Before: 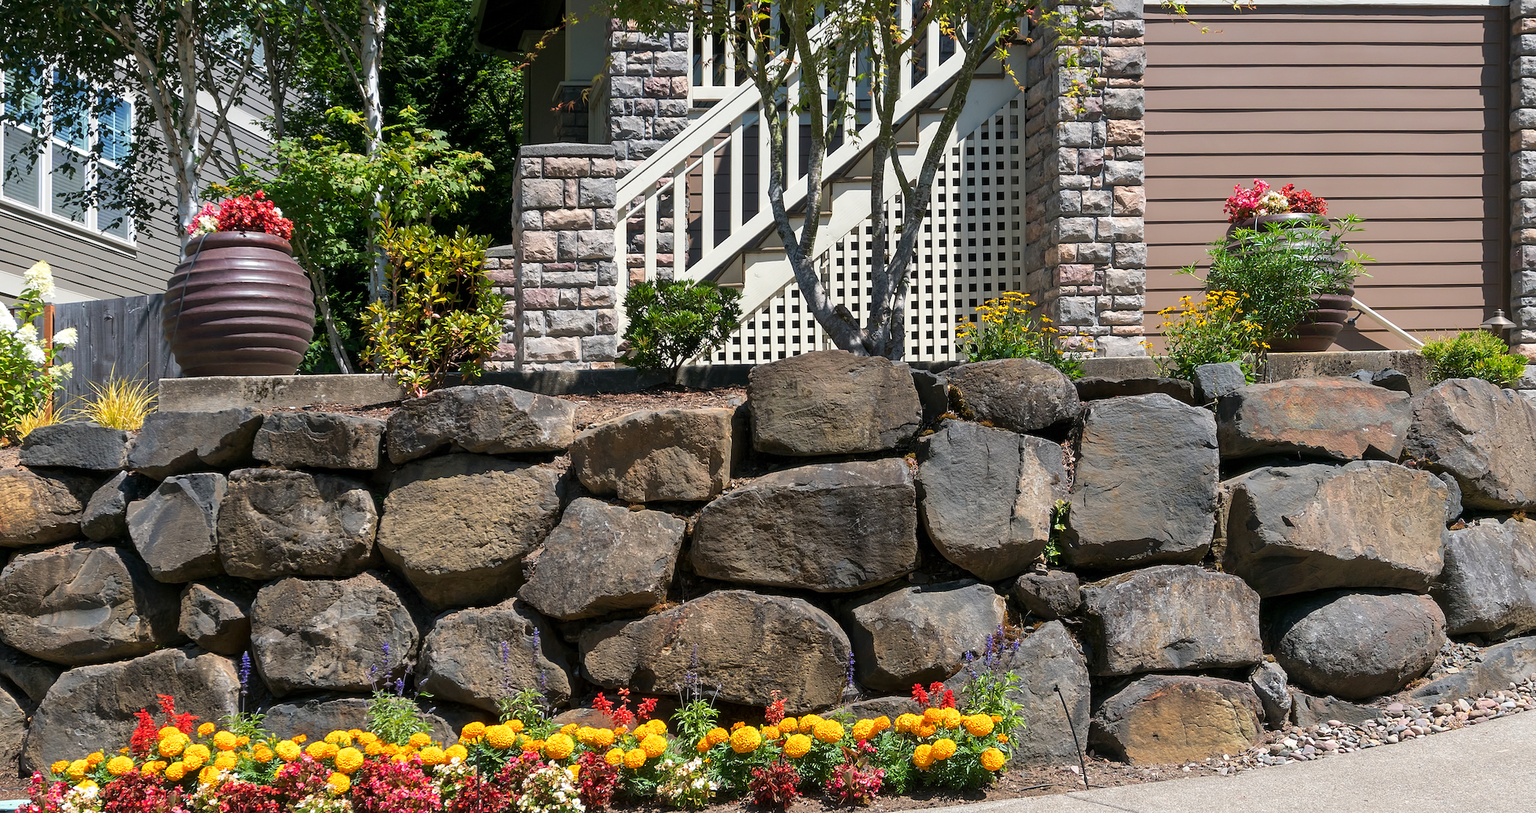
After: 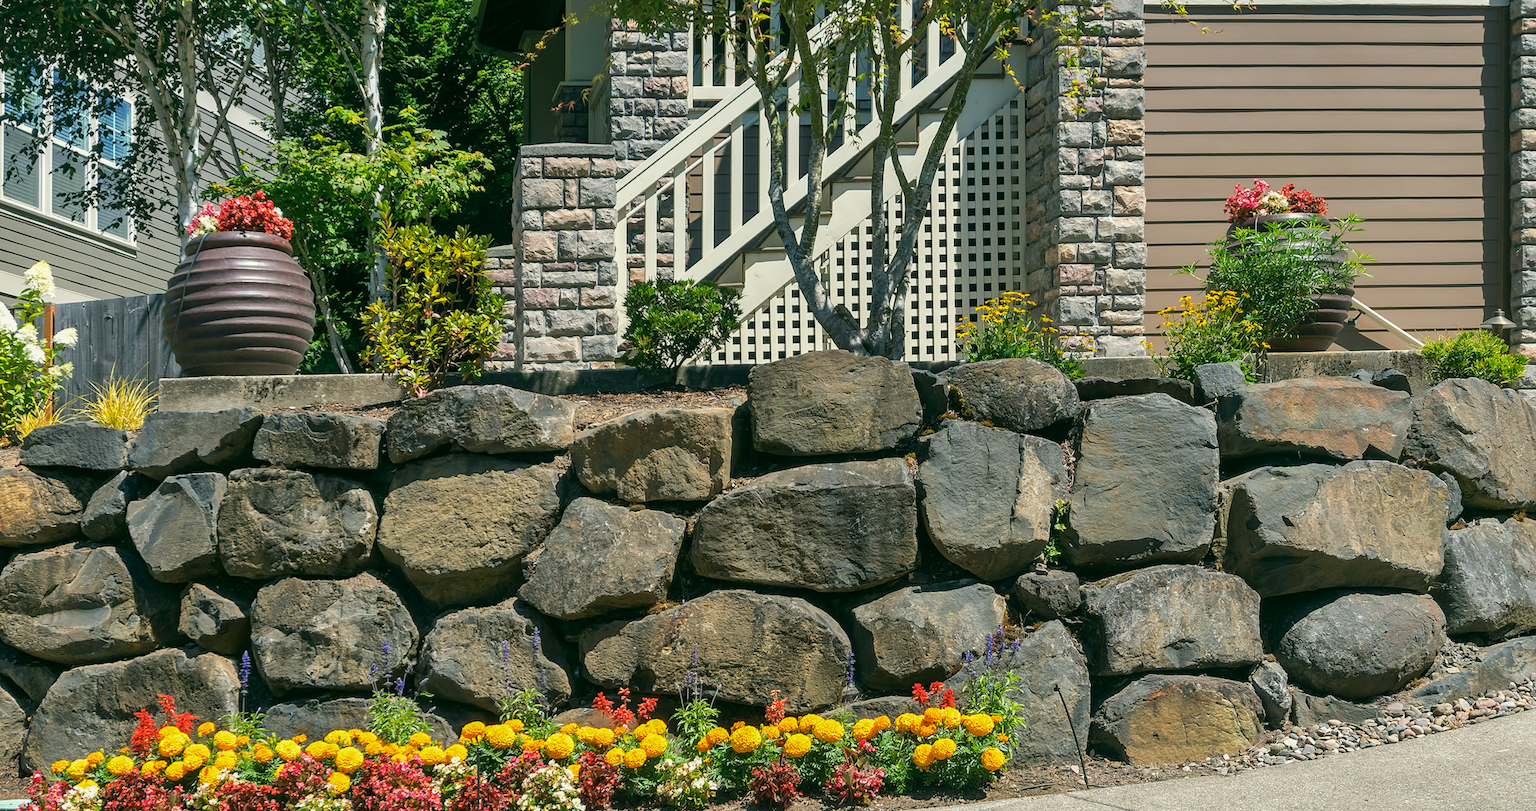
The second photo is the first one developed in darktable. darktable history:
local contrast: detail 110%
crop: bottom 0.071%
white balance: red 0.988, blue 1.017
color correction: highlights a* -0.482, highlights b* 9.48, shadows a* -9.48, shadows b* 0.803
shadows and highlights: soften with gaussian
